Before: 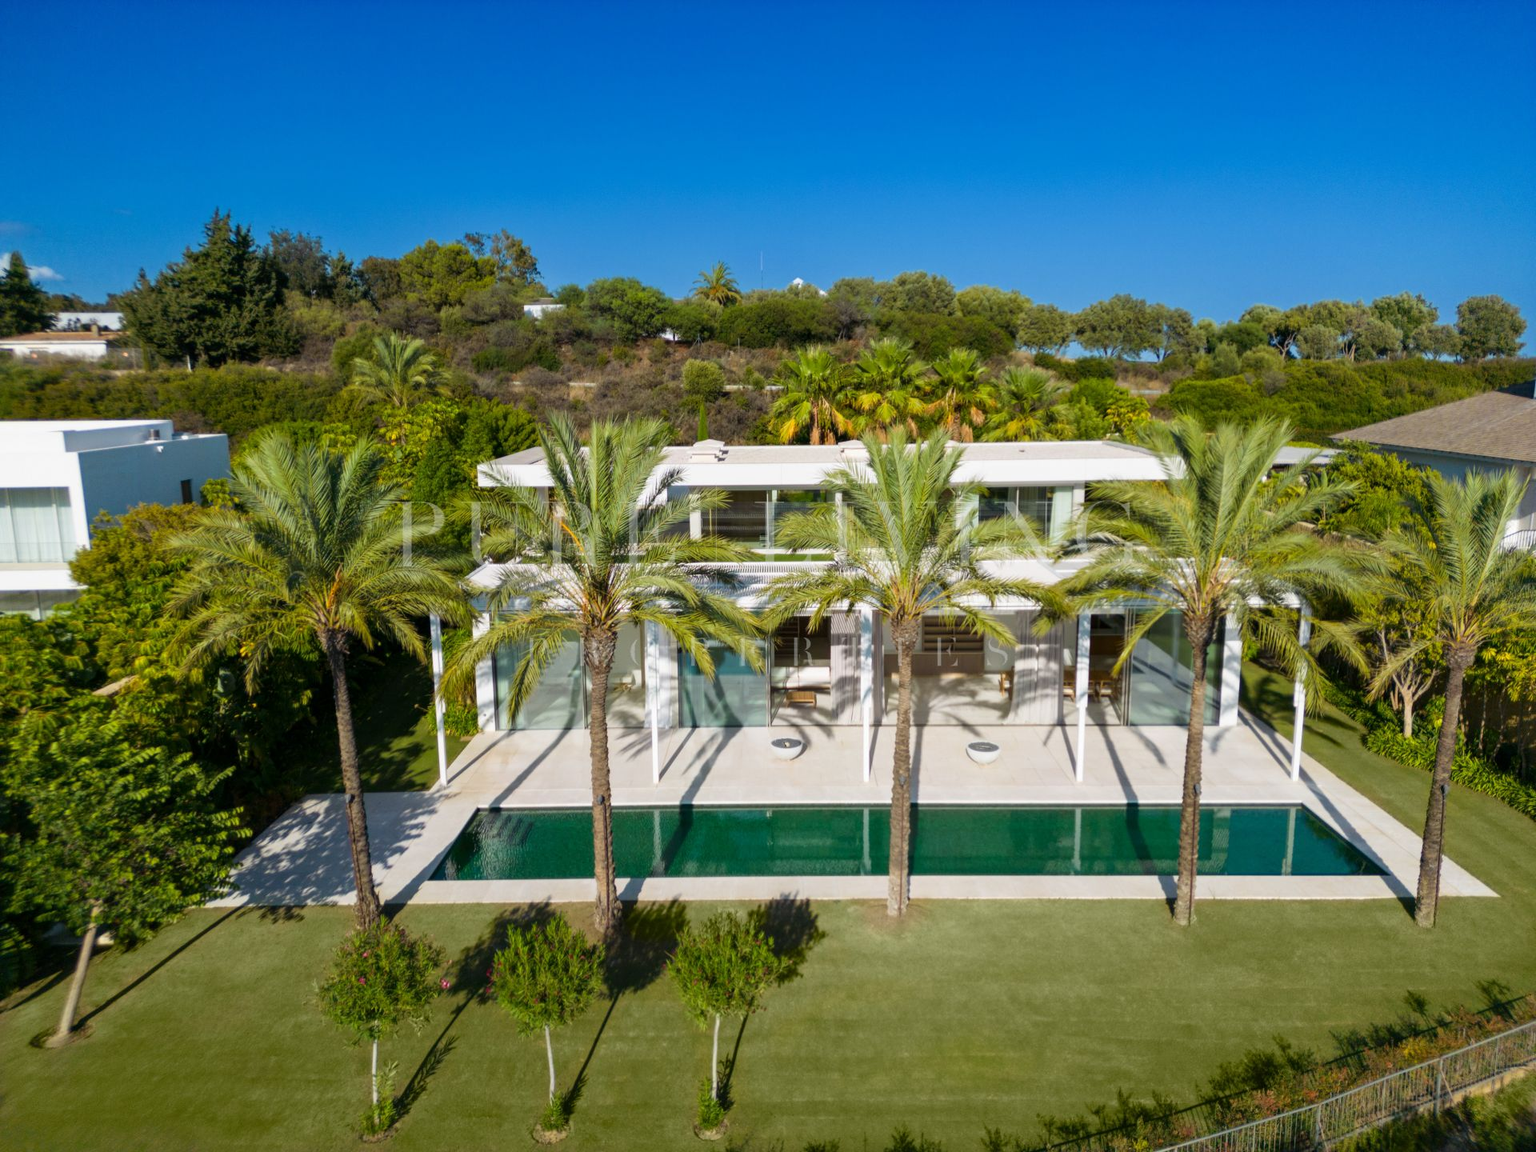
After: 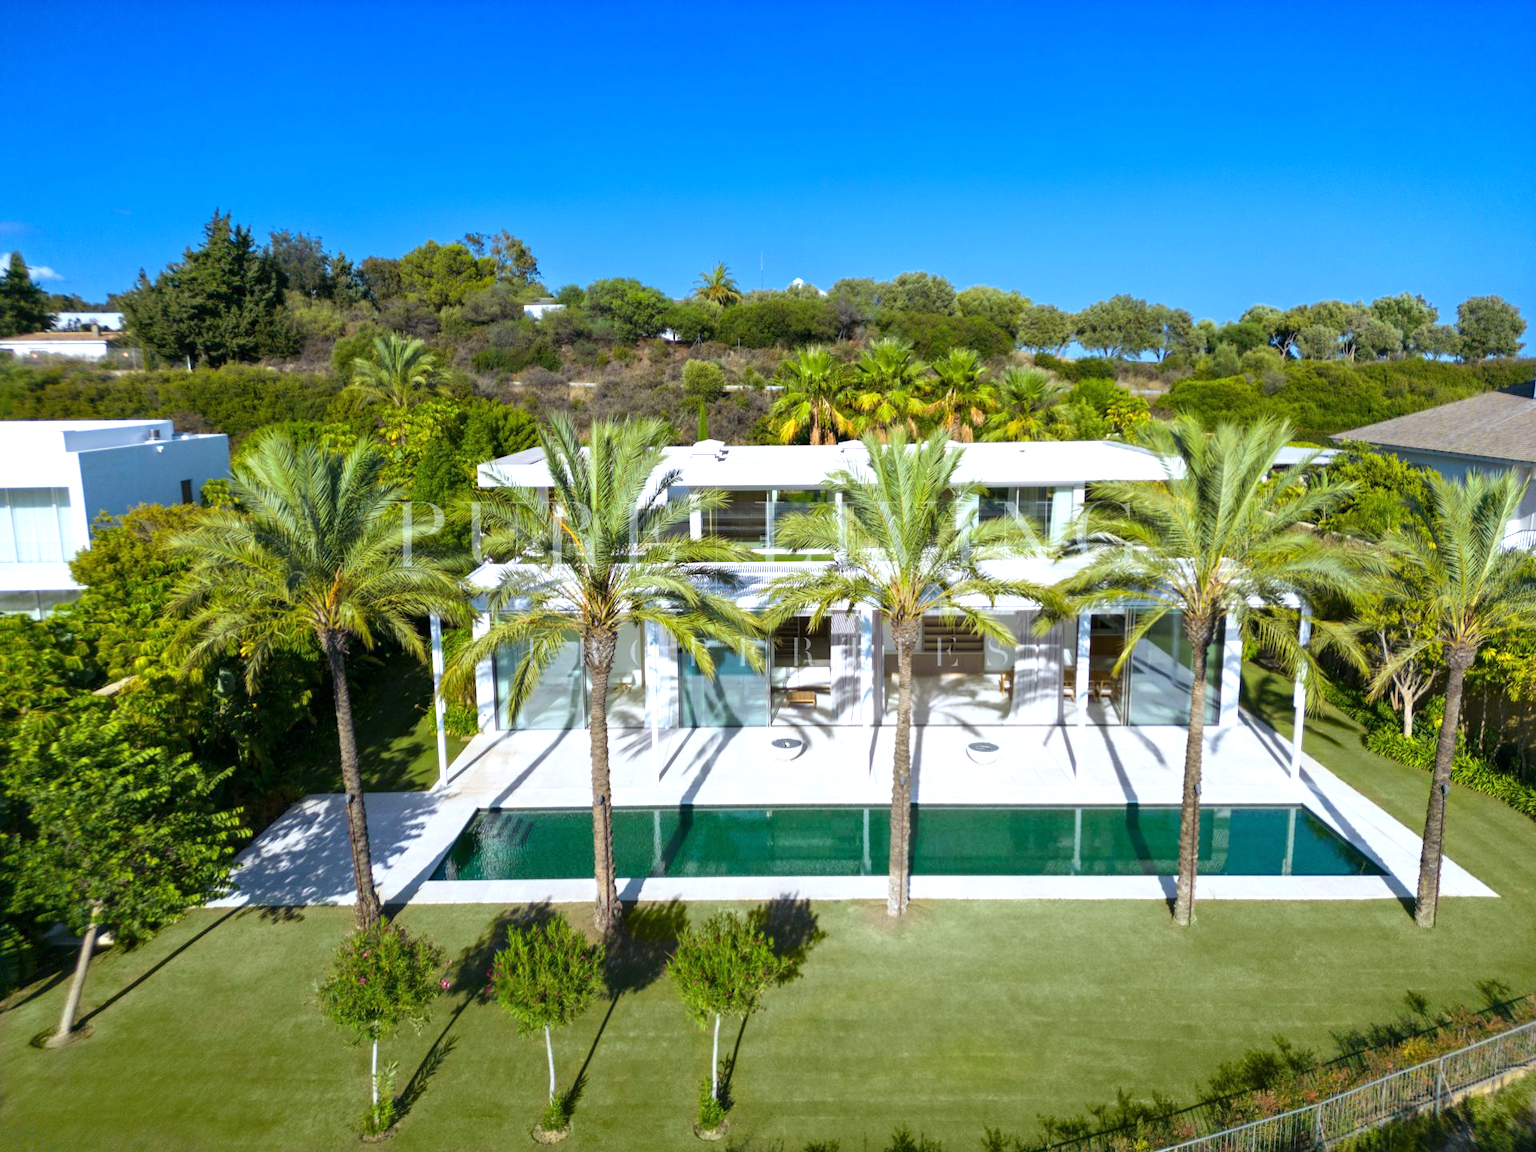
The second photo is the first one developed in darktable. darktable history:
white balance: red 0.931, blue 1.11
exposure: exposure 0.648 EV, compensate highlight preservation false
